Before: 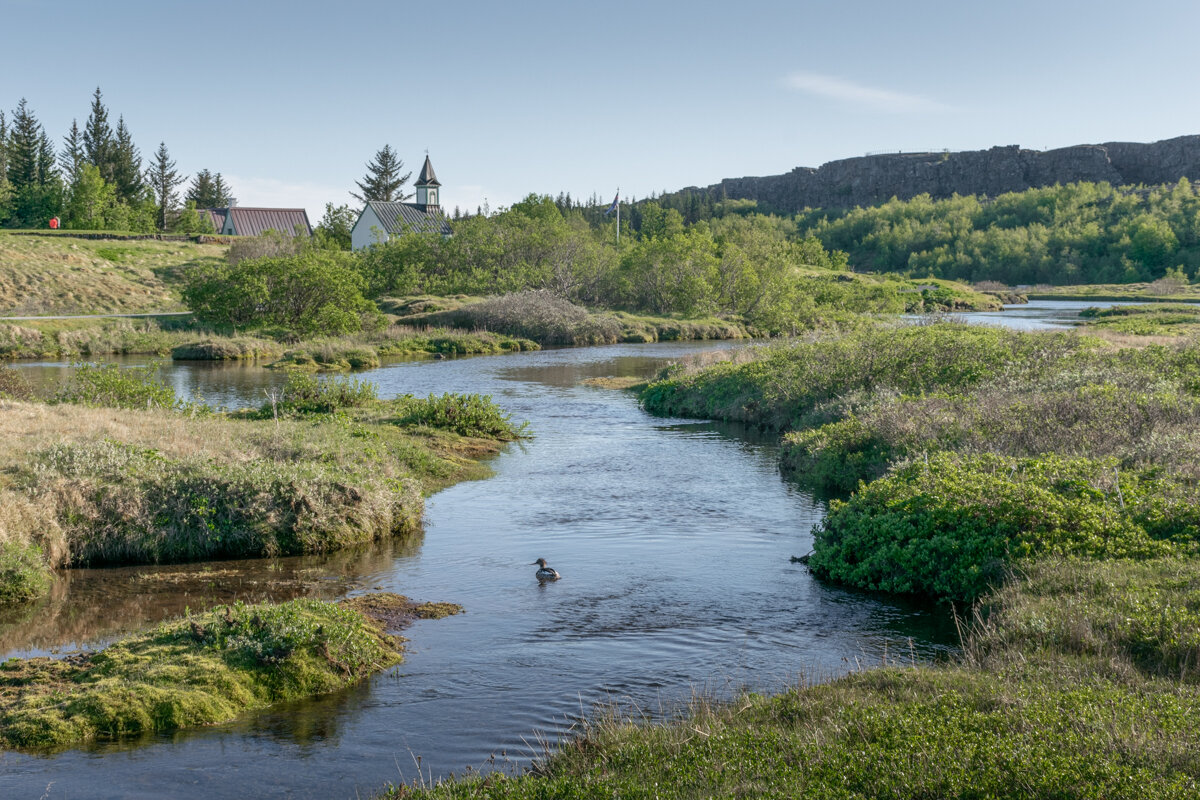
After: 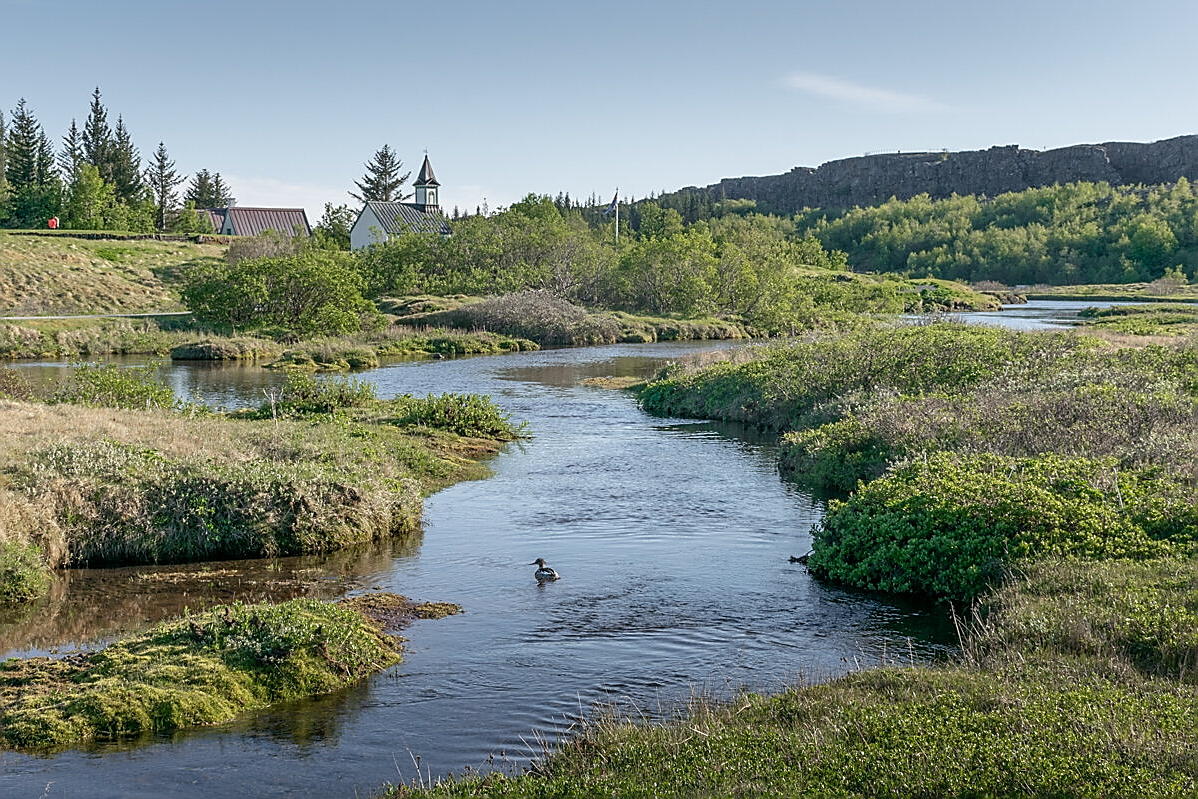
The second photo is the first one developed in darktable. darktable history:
crop and rotate: left 0.109%, bottom 0.014%
color correction: highlights b* 0.044
sharpen: radius 1.399, amount 1.25, threshold 0.816
